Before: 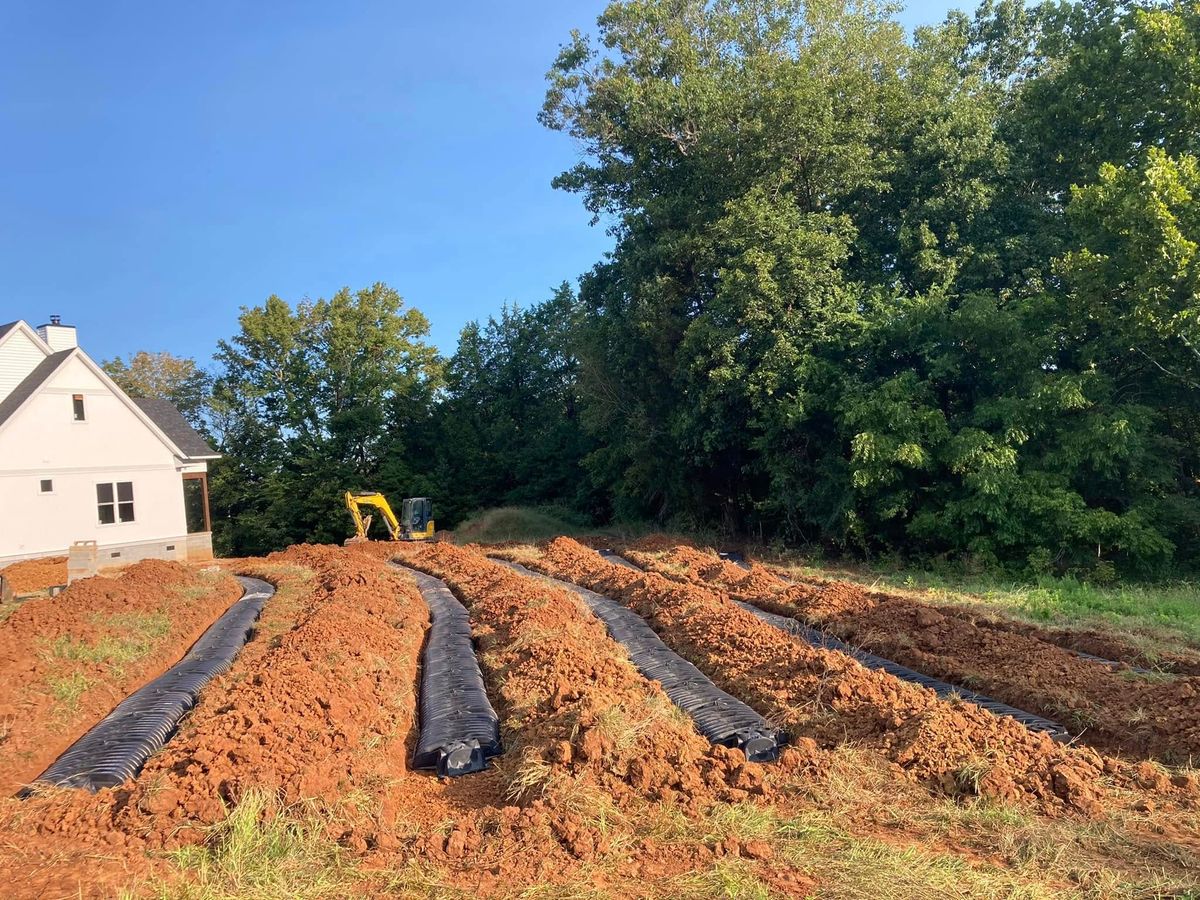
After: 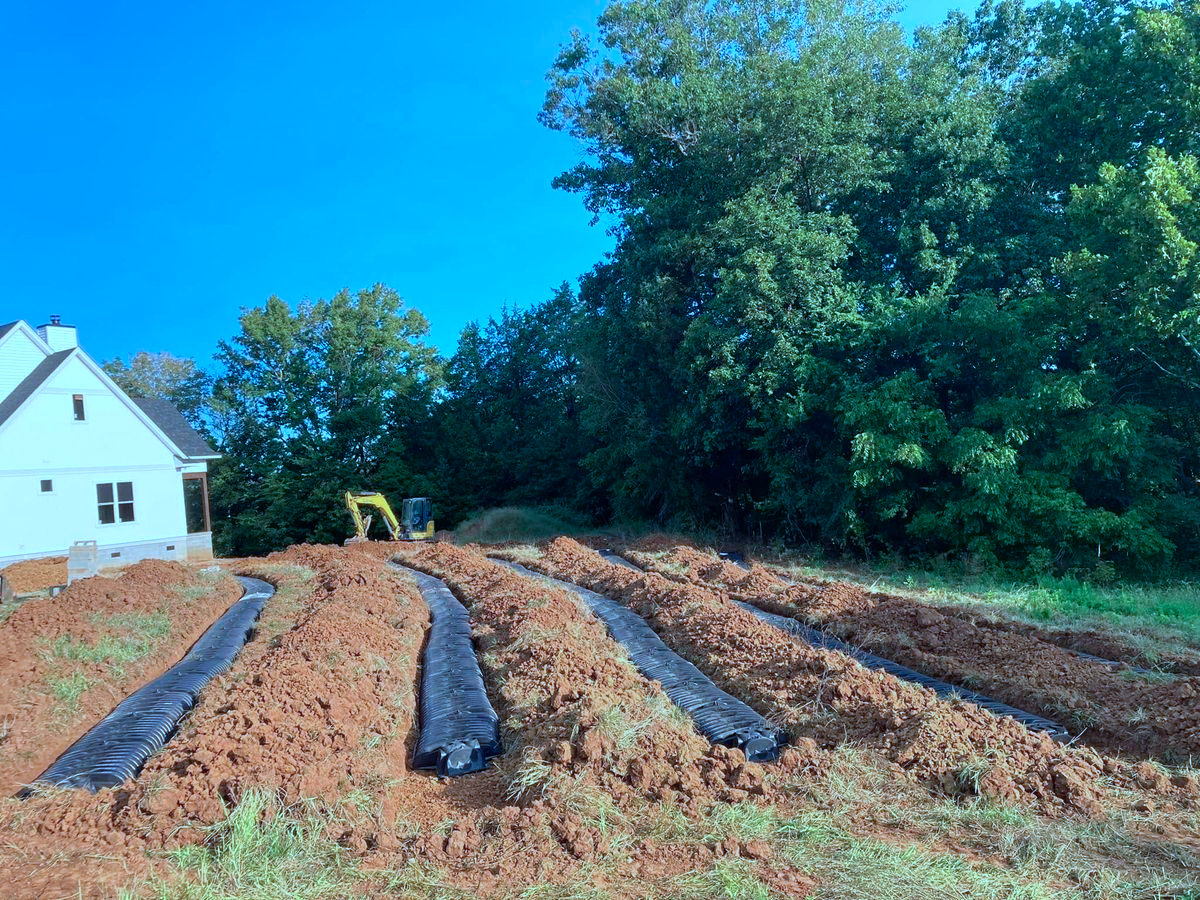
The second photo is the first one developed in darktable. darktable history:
color calibration: illuminant custom, x 0.432, y 0.395, temperature 3104.59 K, gamut compression 1.65
